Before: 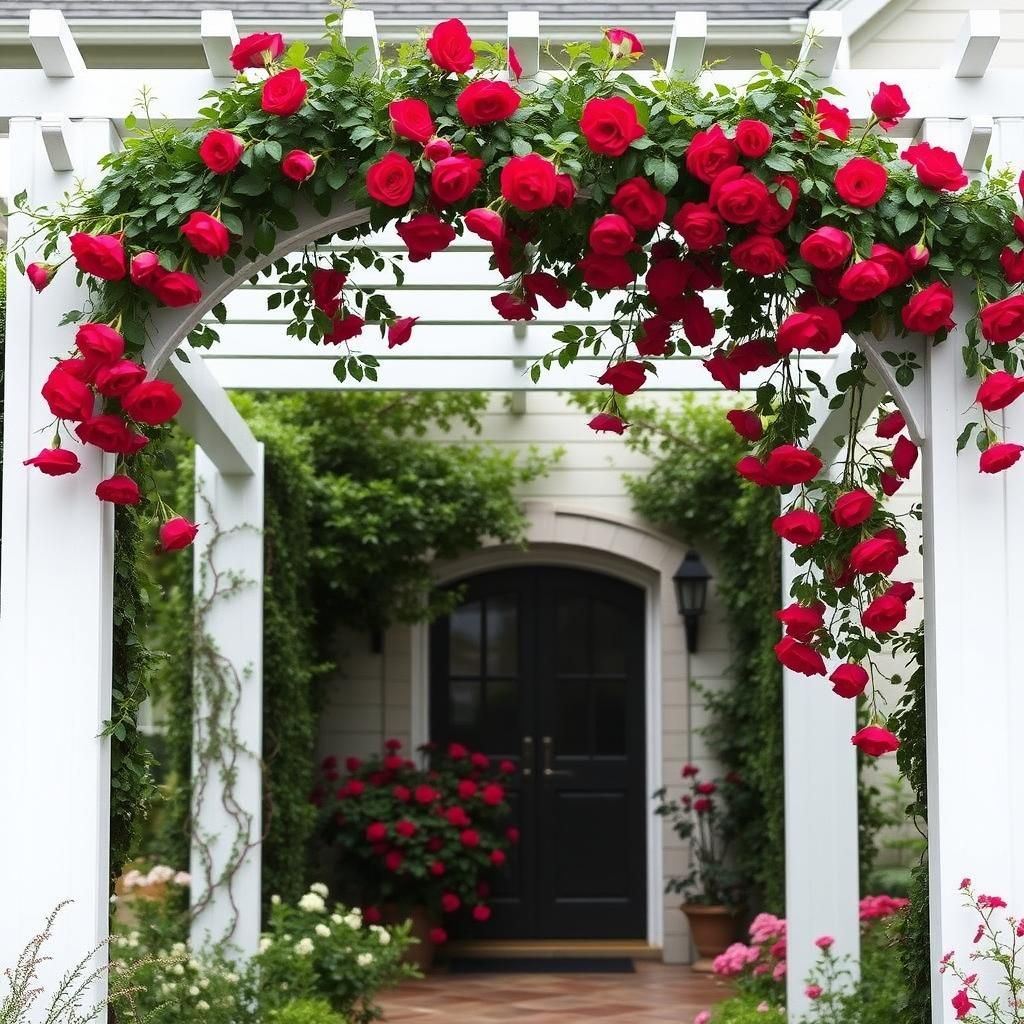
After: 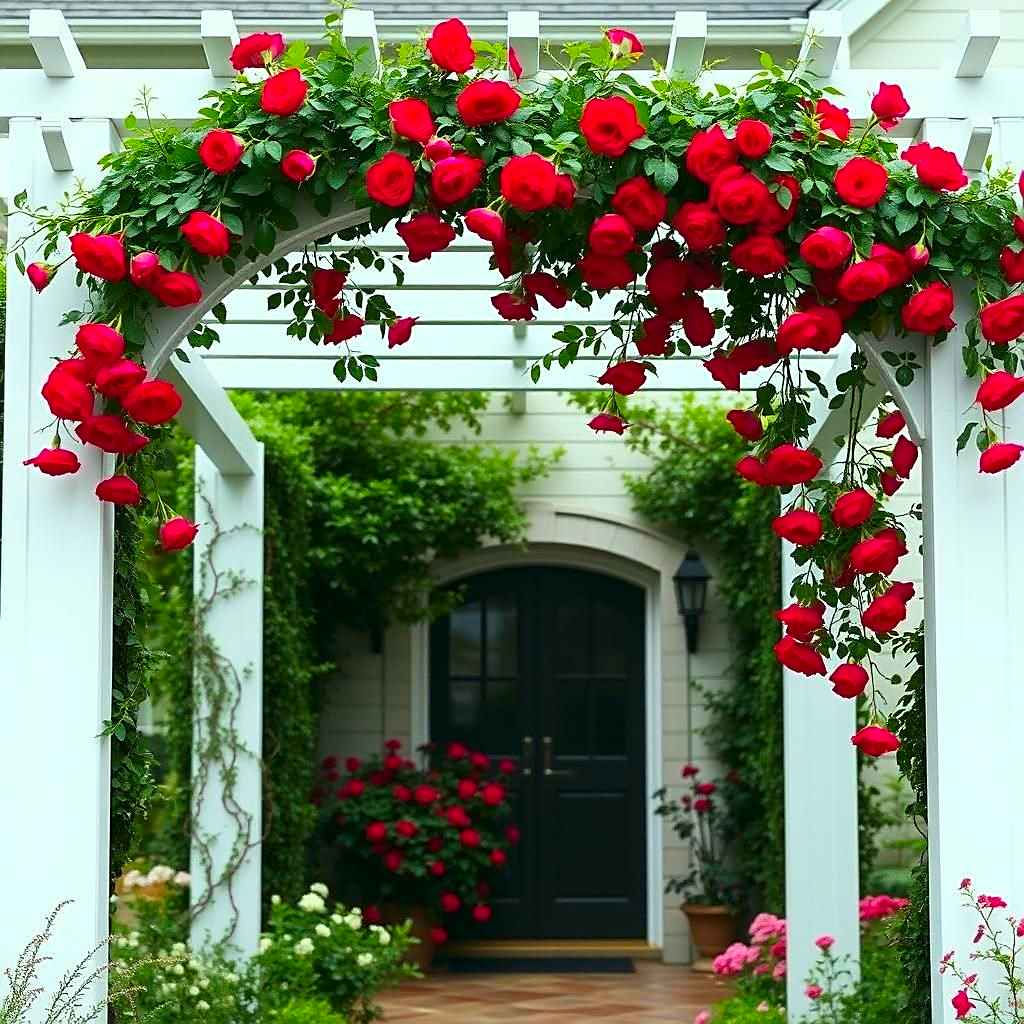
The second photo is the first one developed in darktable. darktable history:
color correction: highlights a* -7.33, highlights b* 1.26, shadows a* -3.55, saturation 1.4
sharpen: on, module defaults
